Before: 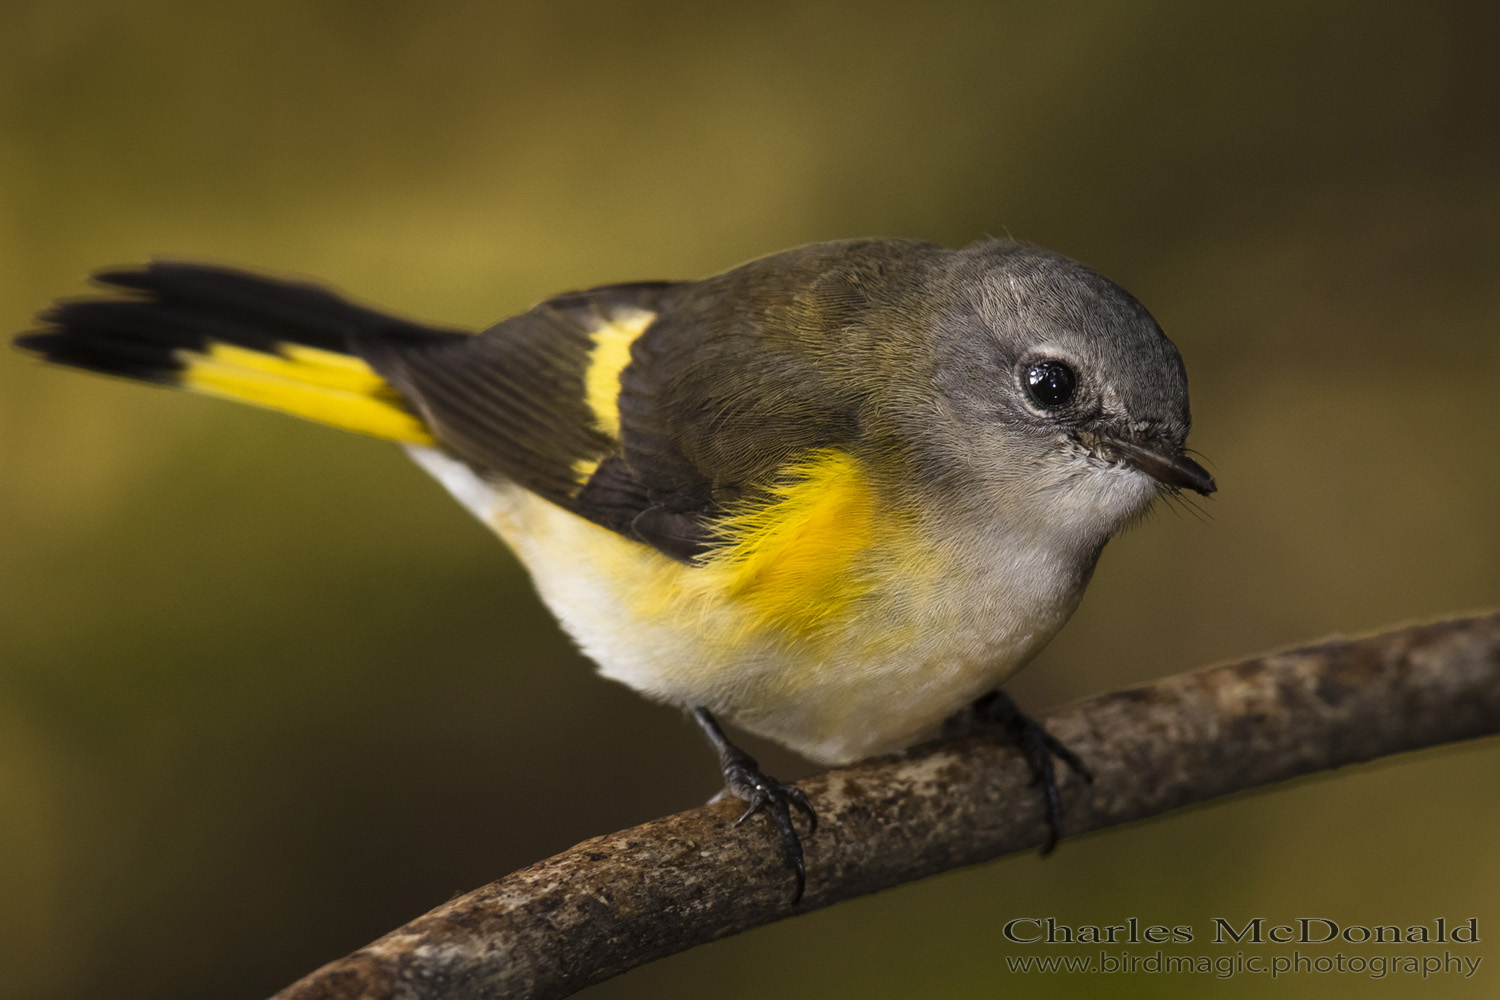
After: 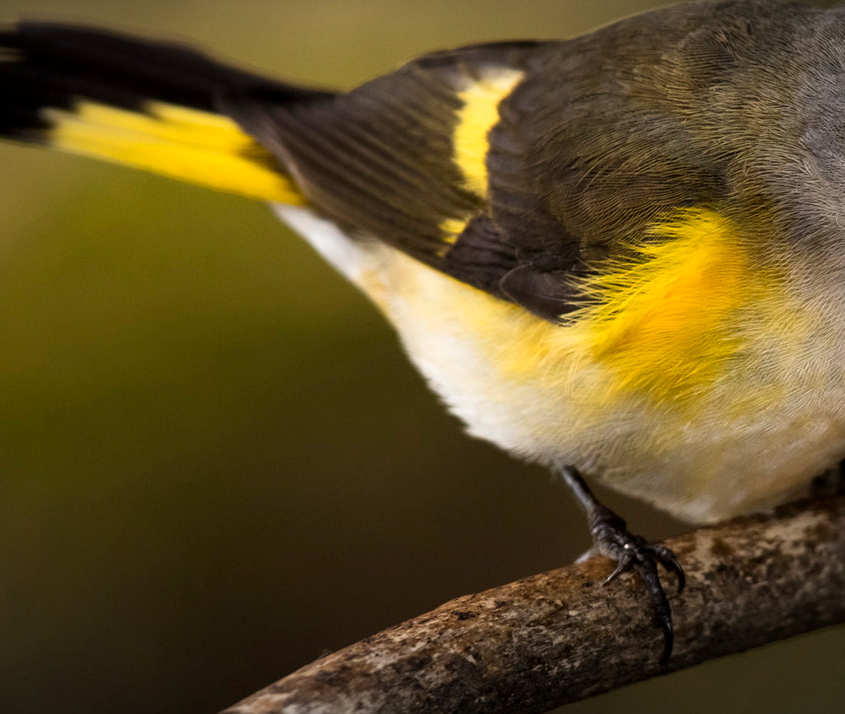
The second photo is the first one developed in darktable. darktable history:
crop: left 8.864%, top 24.119%, right 34.78%, bottom 4.439%
exposure: black level correction 0.003, exposure 0.145 EV, compensate exposure bias true, compensate highlight preservation false
vignetting: fall-off start 98.61%, fall-off radius 101%, width/height ratio 1.428
